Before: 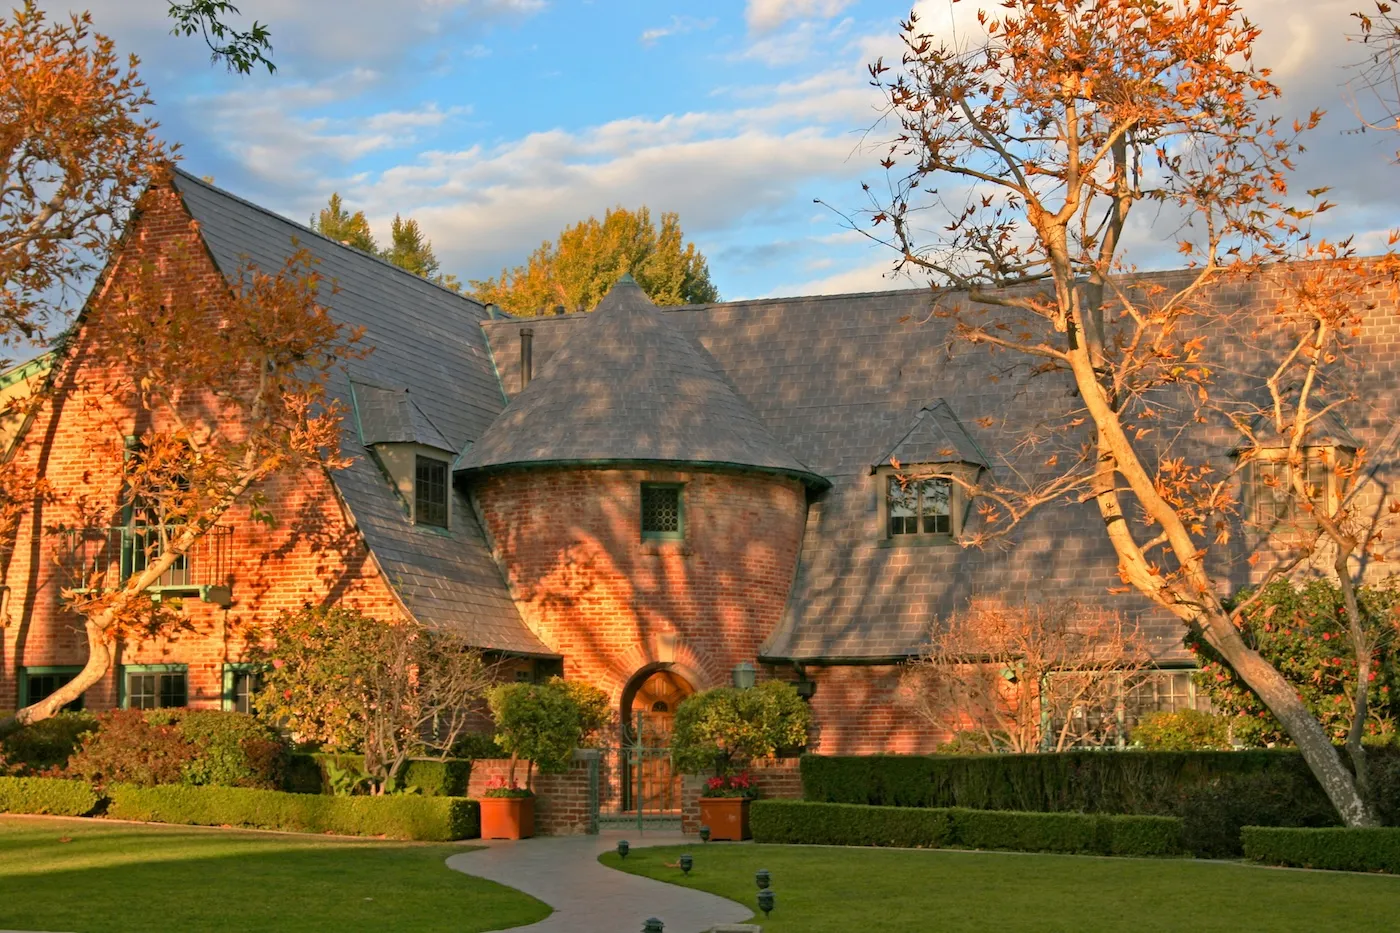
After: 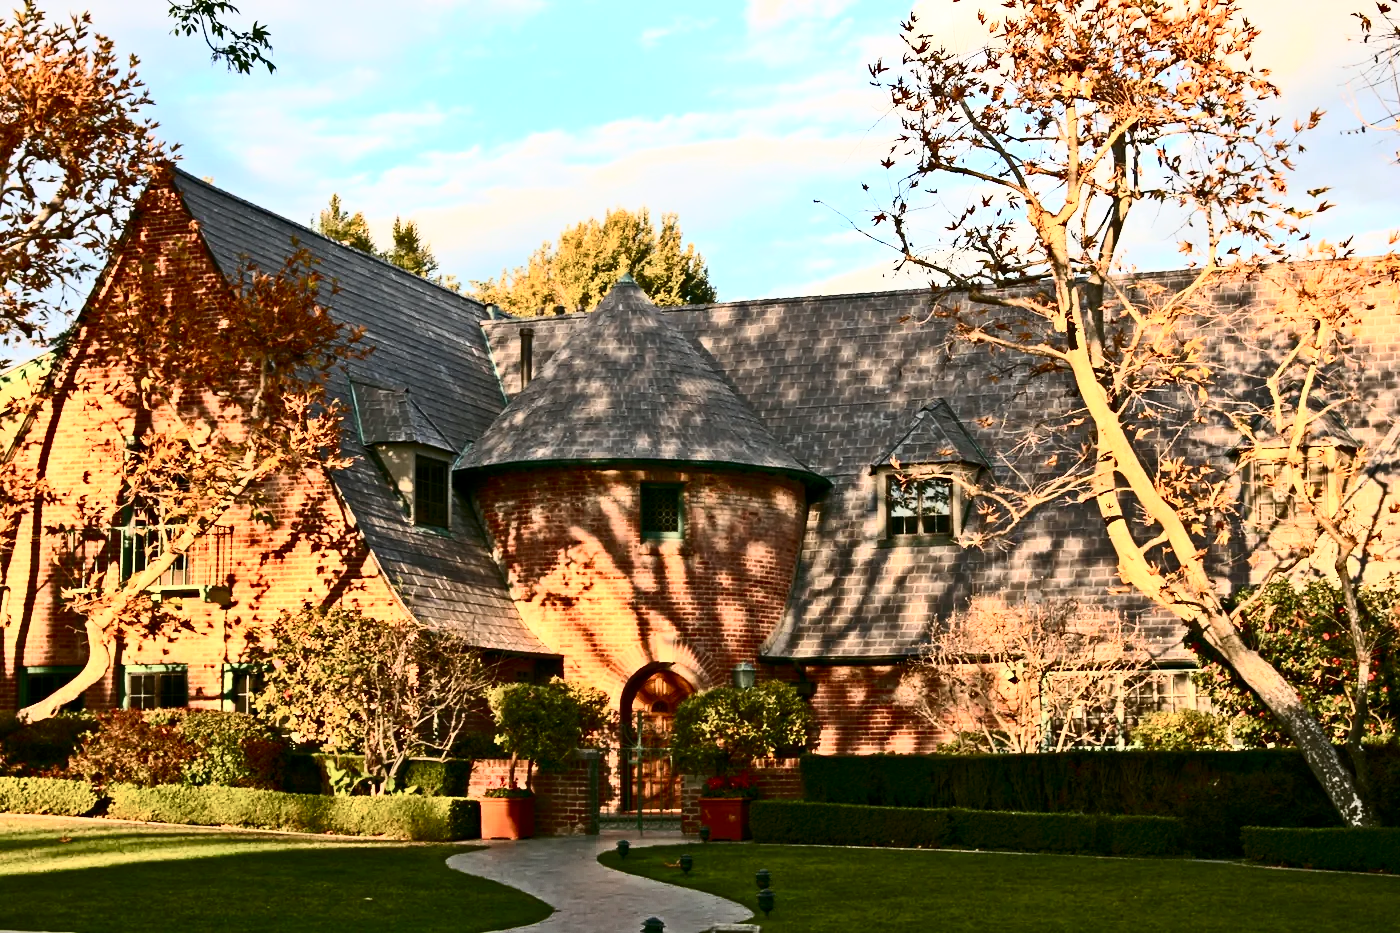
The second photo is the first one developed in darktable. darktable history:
contrast brightness saturation: contrast 0.937, brightness 0.2
